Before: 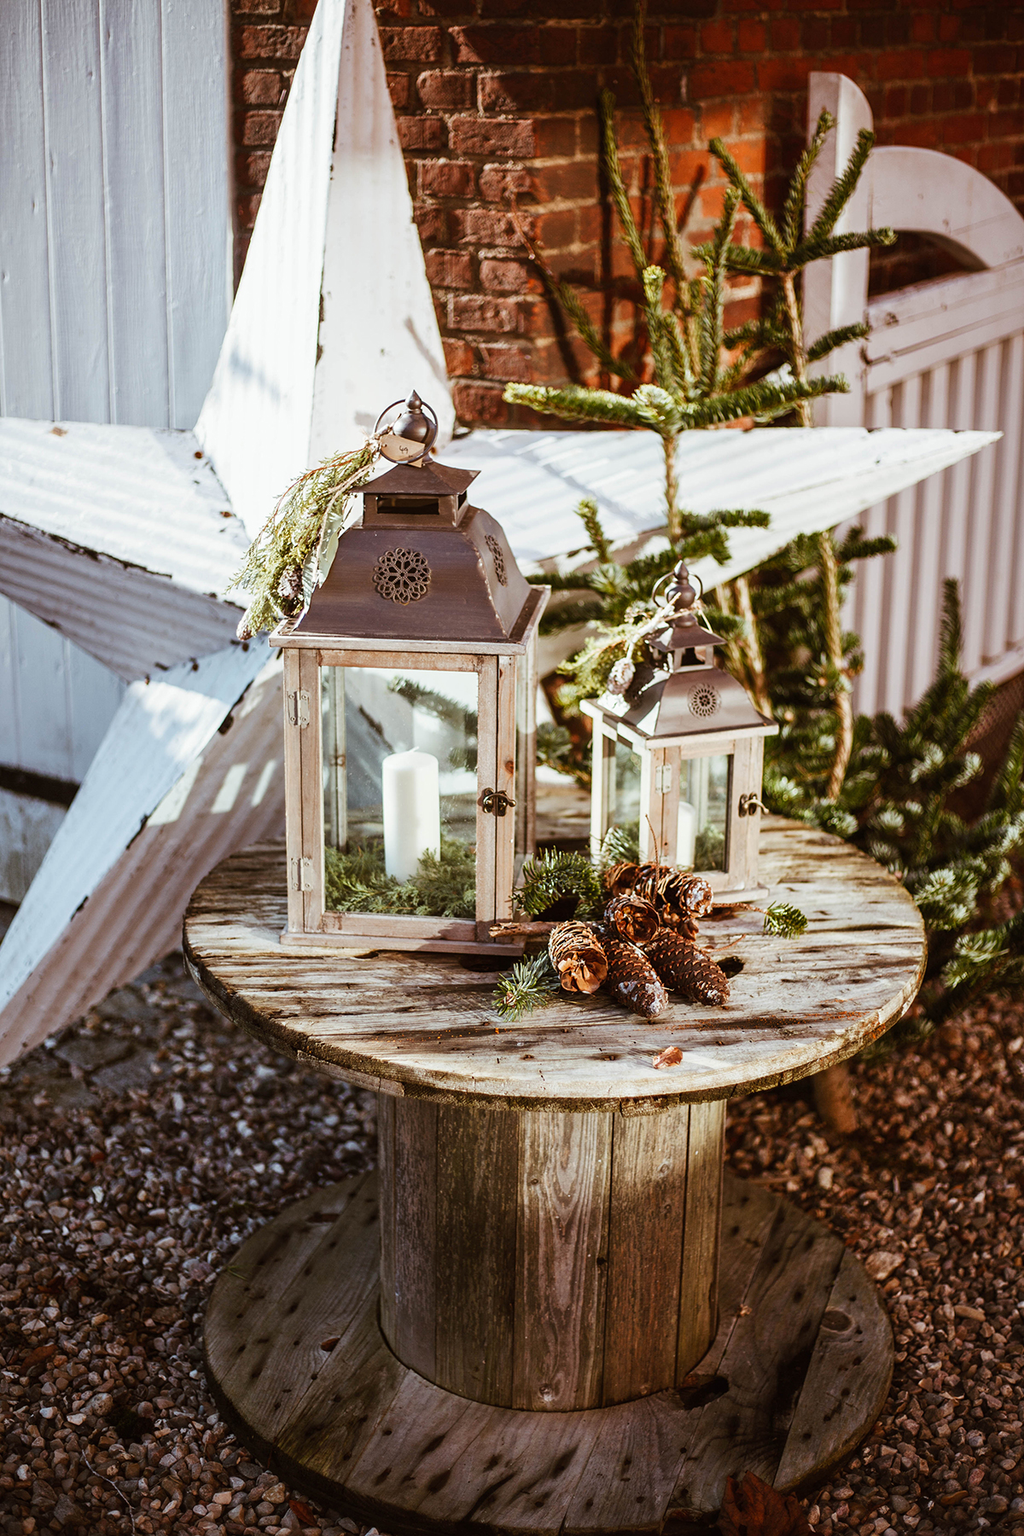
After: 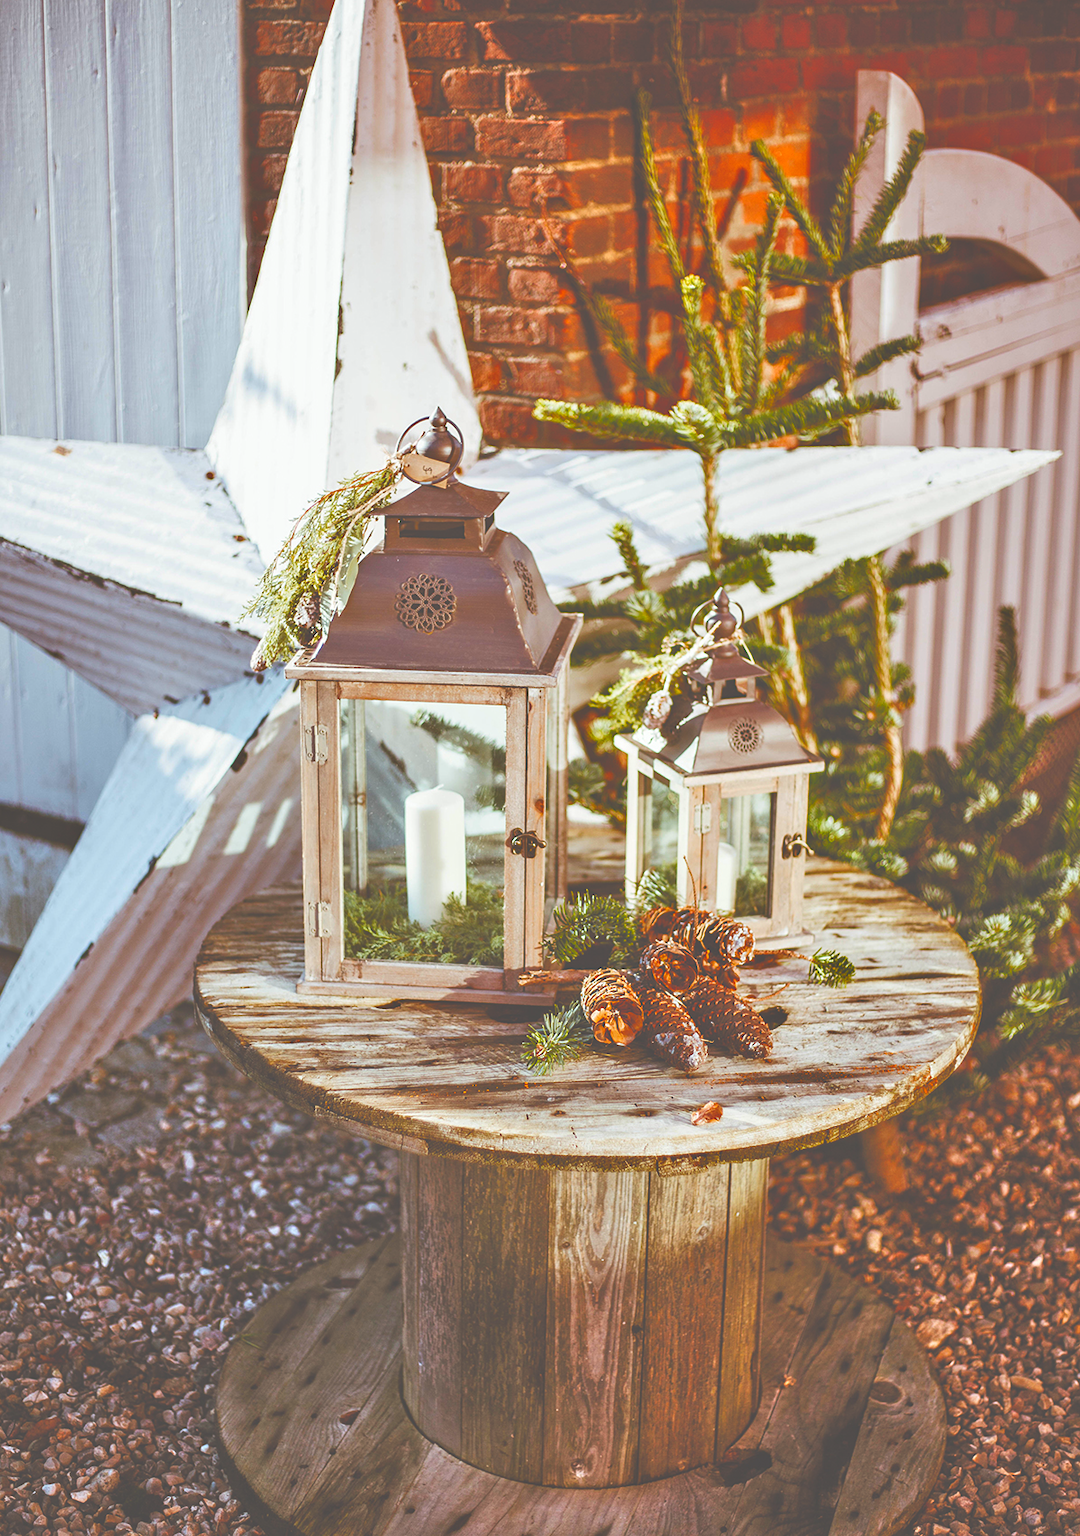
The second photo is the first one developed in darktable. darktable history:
crop: top 0.441%, right 0.254%, bottom 5.094%
color balance rgb: perceptual saturation grading › global saturation 19.524%, global vibrance 28.133%
exposure: black level correction -0.029, compensate exposure bias true, compensate highlight preservation false
tone equalizer: -7 EV 0.162 EV, -6 EV 0.62 EV, -5 EV 1.12 EV, -4 EV 1.31 EV, -3 EV 1.15 EV, -2 EV 0.6 EV, -1 EV 0.166 EV
